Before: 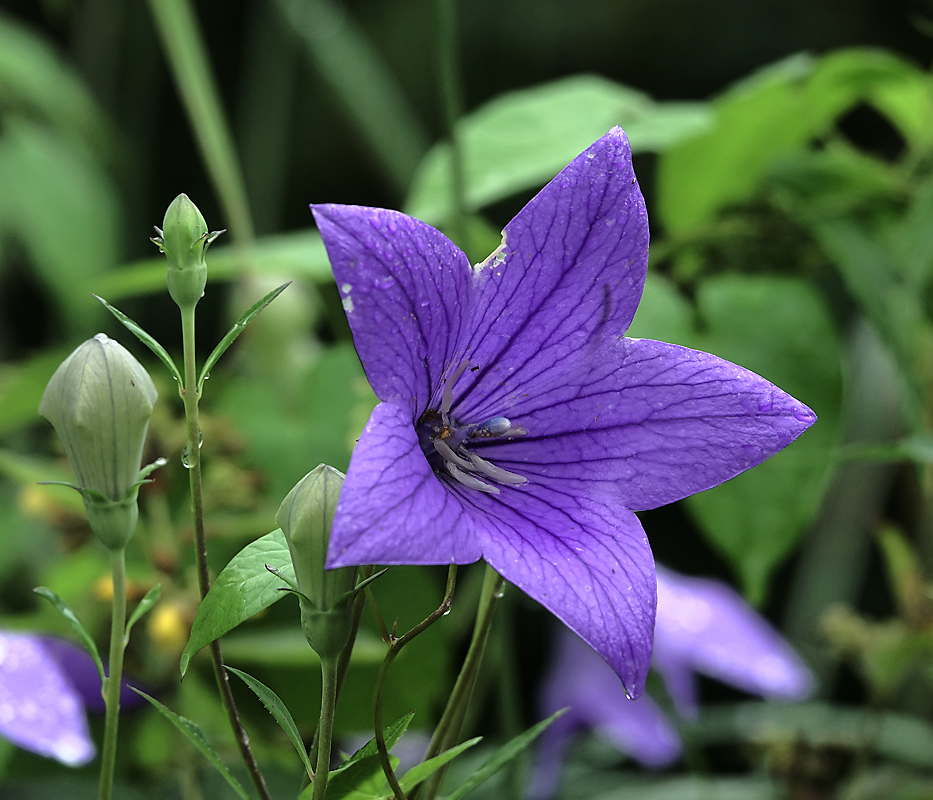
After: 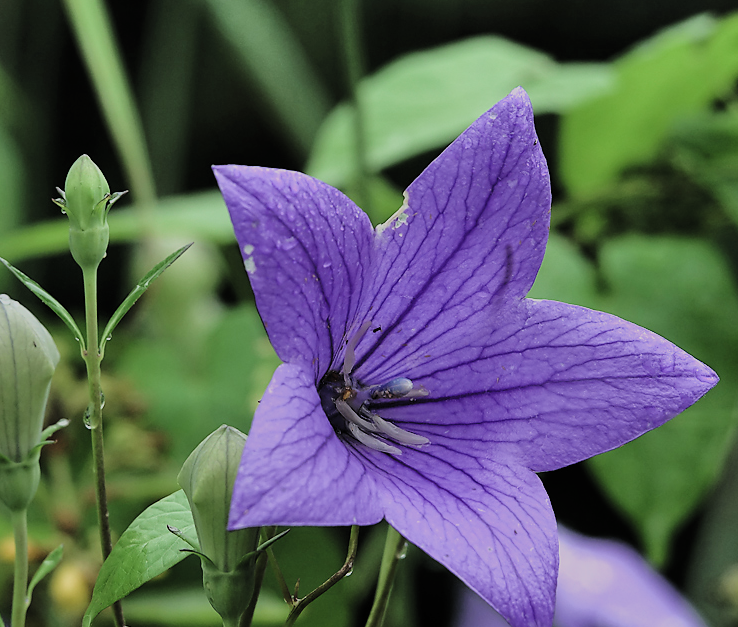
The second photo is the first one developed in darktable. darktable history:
crop and rotate: left 10.526%, top 5.032%, right 10.374%, bottom 16.47%
shadows and highlights: soften with gaussian
filmic rgb: black relative exposure -7.65 EV, white relative exposure 4.56 EV, hardness 3.61, color science v5 (2021), contrast in shadows safe, contrast in highlights safe
tone equalizer: edges refinement/feathering 500, mask exposure compensation -1.57 EV, preserve details no
